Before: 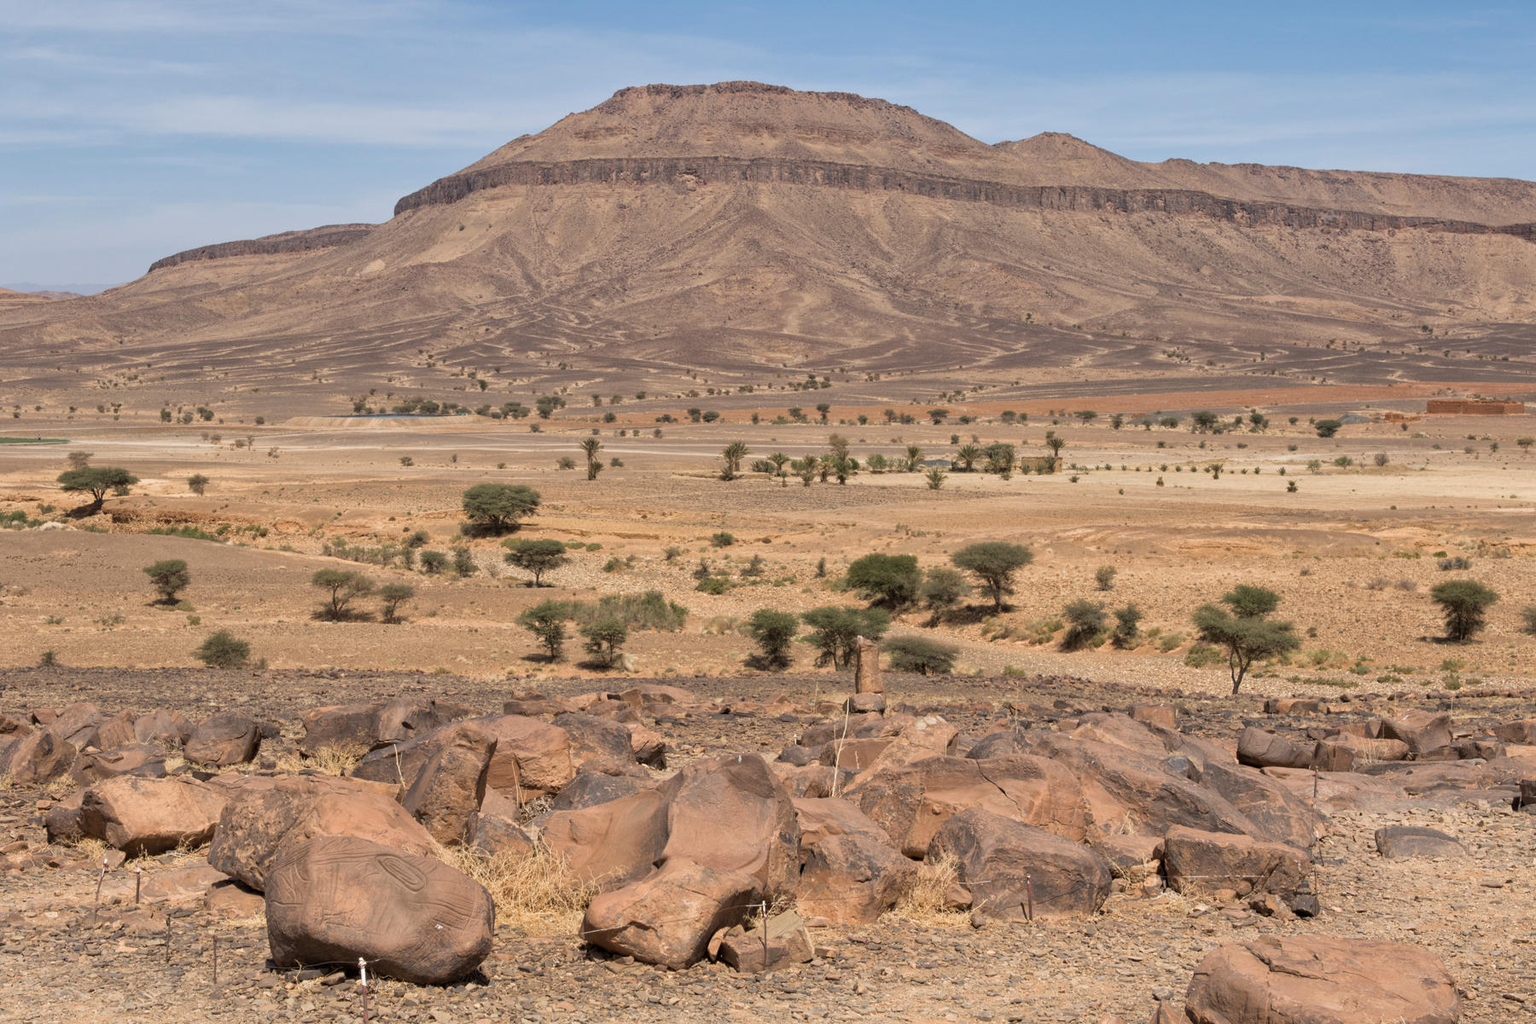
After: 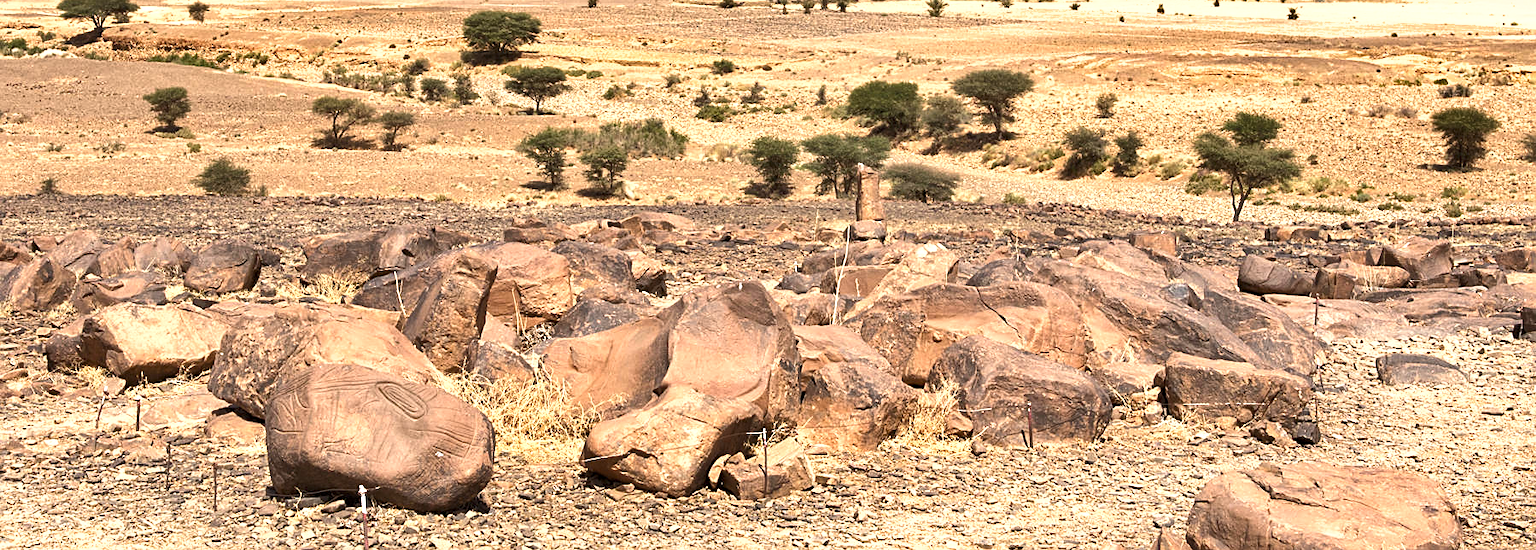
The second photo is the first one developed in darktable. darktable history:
exposure: black level correction 0, exposure 1.1 EV, compensate exposure bias true, compensate highlight preservation false
shadows and highlights: shadows 60, soften with gaussian
sharpen: on, module defaults
crop and rotate: top 46.237%
